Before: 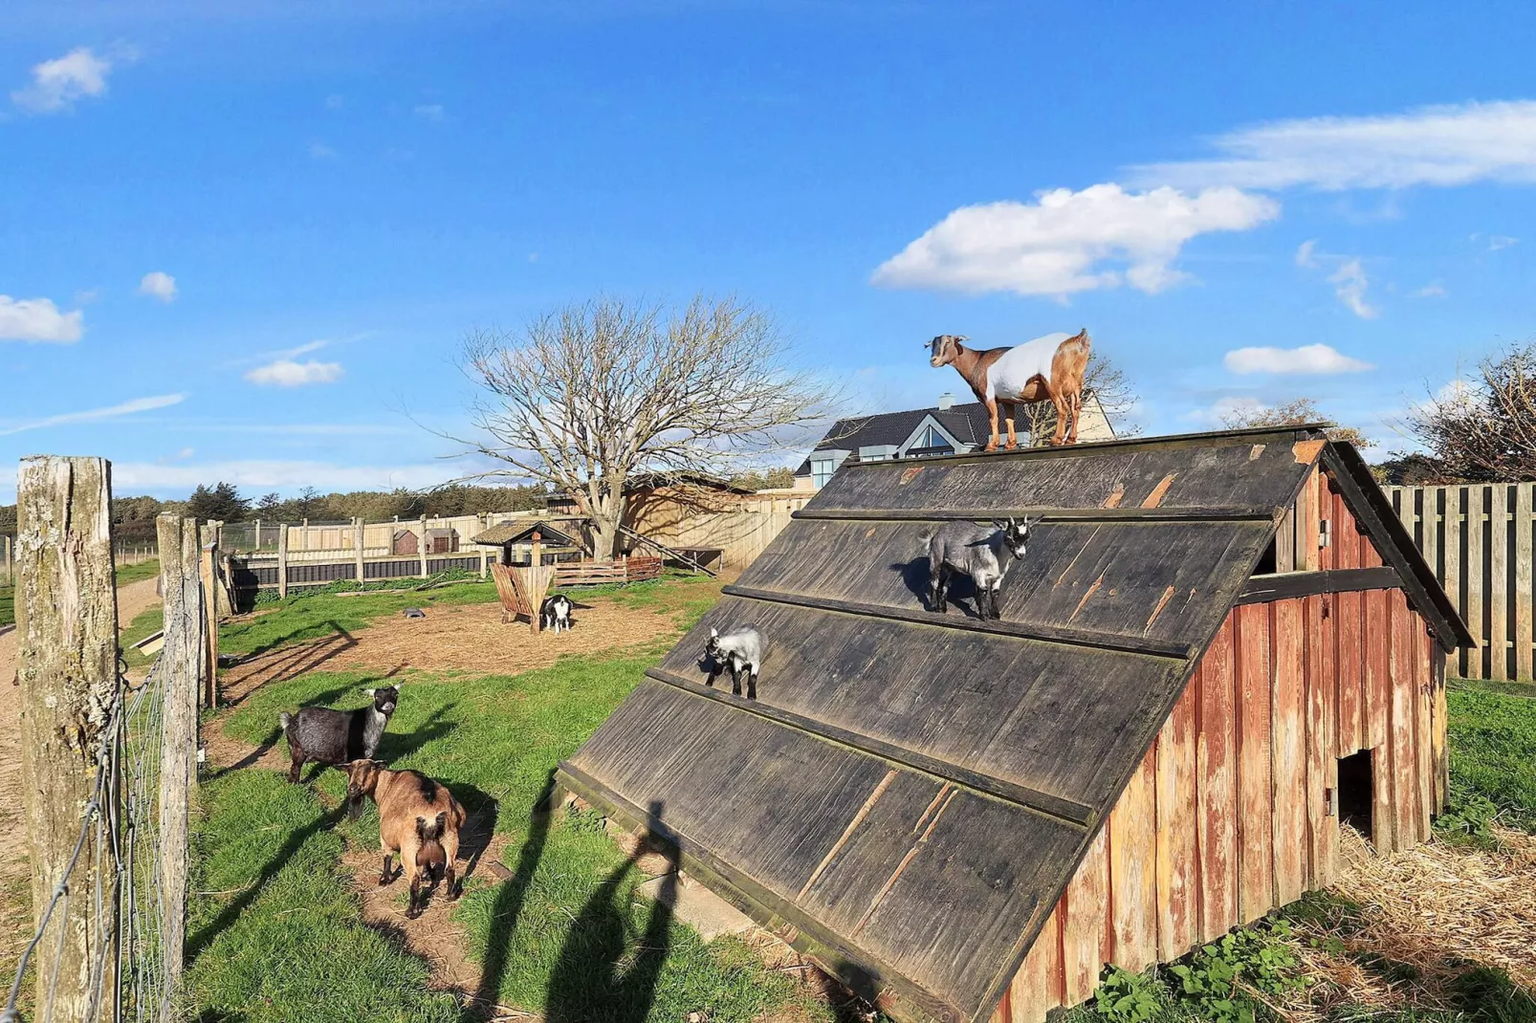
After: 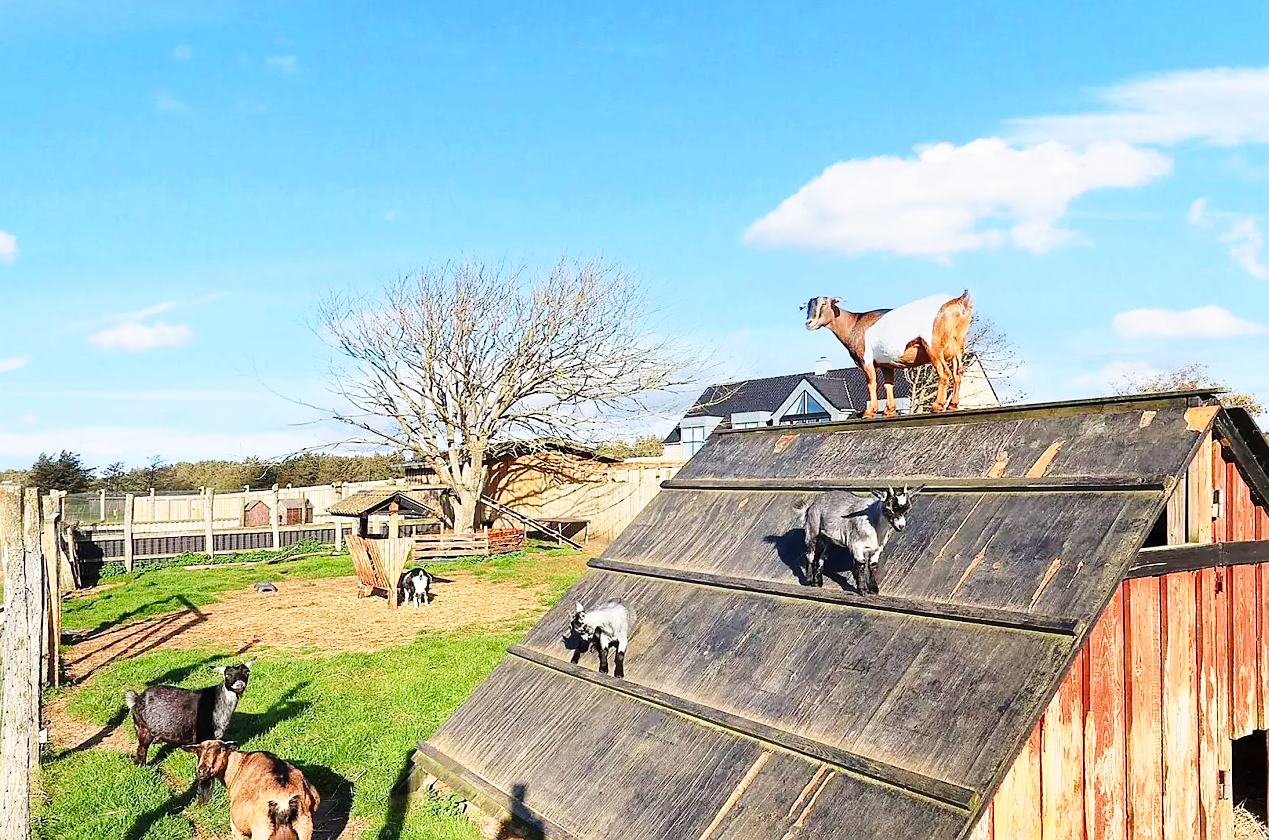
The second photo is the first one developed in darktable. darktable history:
base curve: curves: ch0 [(0, 0) (0.028, 0.03) (0.121, 0.232) (0.46, 0.748) (0.859, 0.968) (1, 1)], preserve colors none
sharpen: radius 0.999
contrast brightness saturation: saturation 0.184
crop and rotate: left 10.44%, top 5.109%, right 10.502%, bottom 16.327%
